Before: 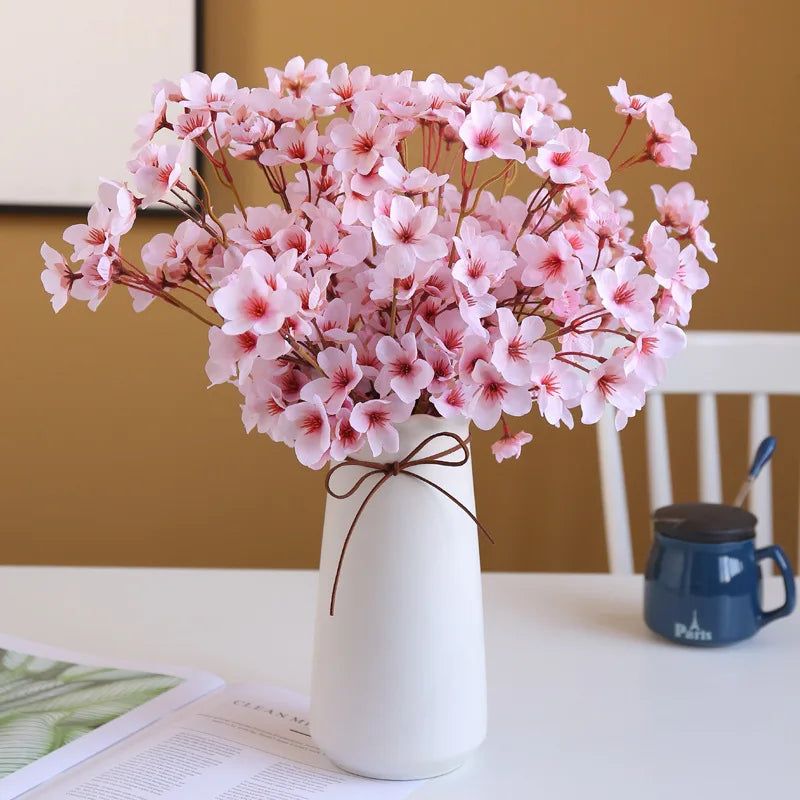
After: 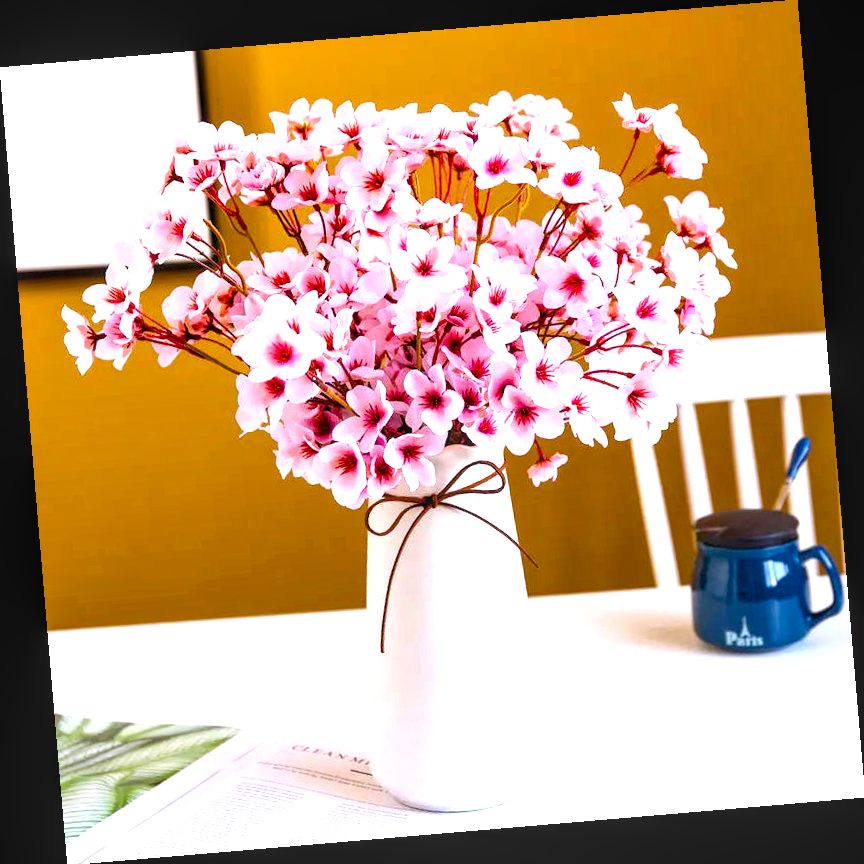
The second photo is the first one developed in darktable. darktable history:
rotate and perspective: rotation -4.86°, automatic cropping off
local contrast: detail 130%
color balance rgb: linear chroma grading › global chroma 9%, perceptual saturation grading › global saturation 36%, perceptual saturation grading › shadows 35%, perceptual brilliance grading › global brilliance 15%, perceptual brilliance grading › shadows -35%, global vibrance 15%
exposure: black level correction 0.012, exposure 0.7 EV, compensate exposure bias true, compensate highlight preservation false
